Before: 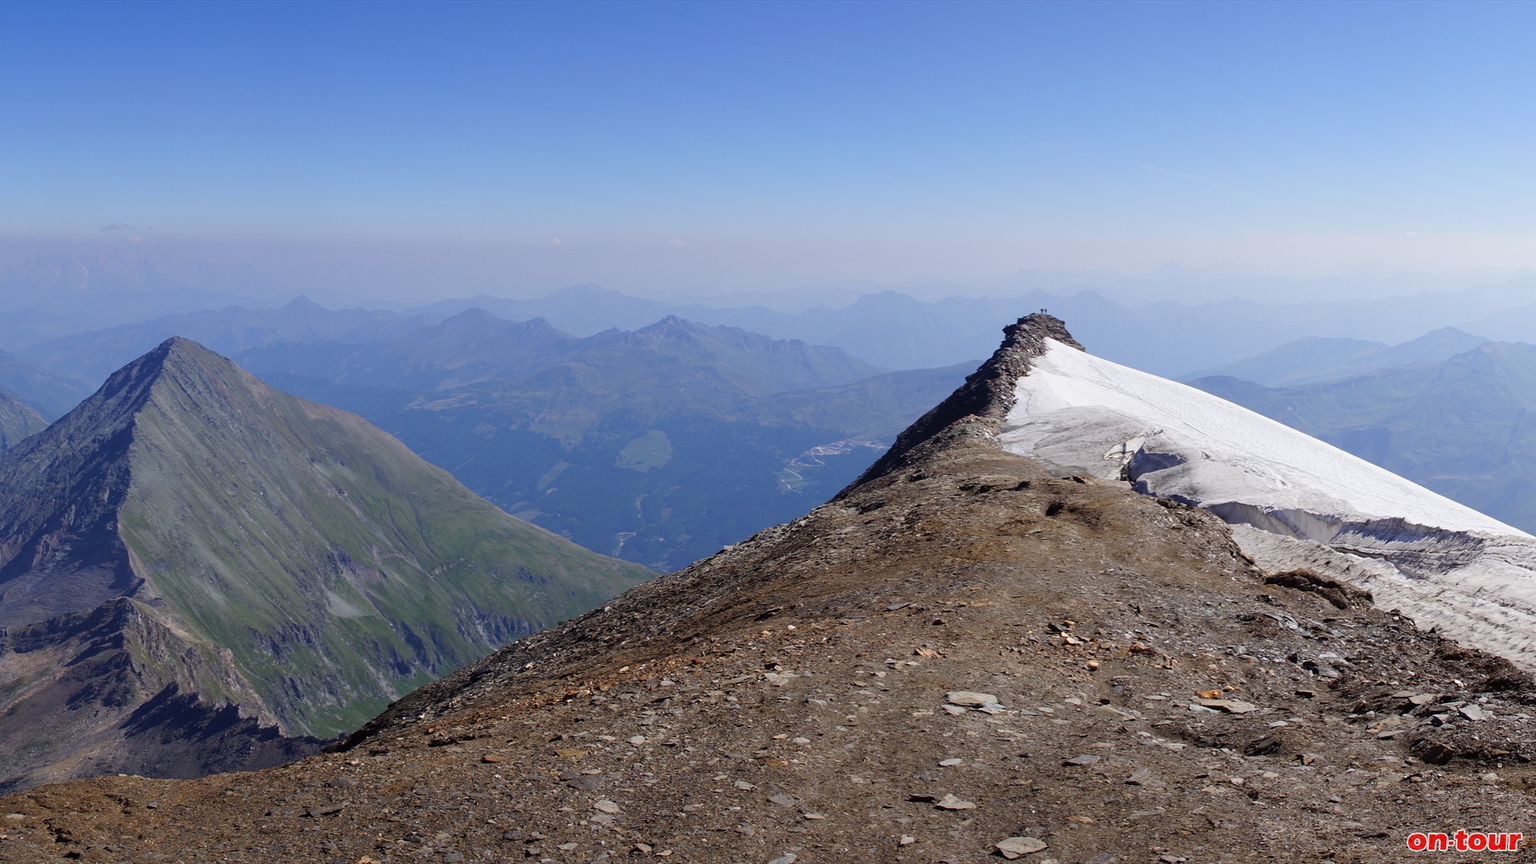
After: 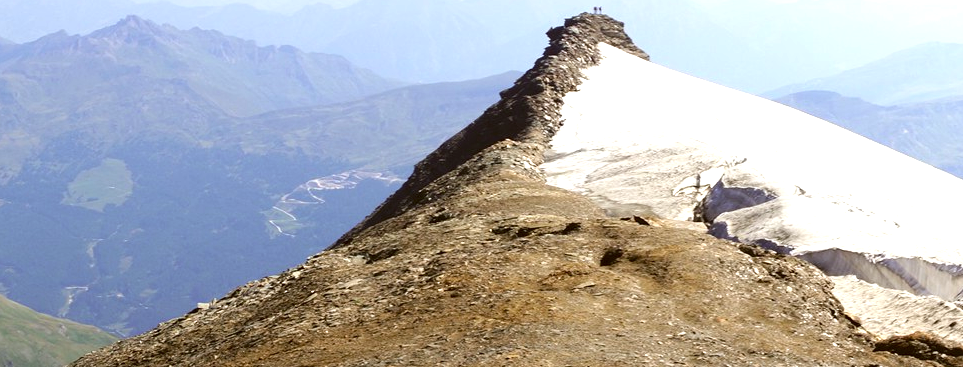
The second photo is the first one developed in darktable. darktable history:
crop: left 36.835%, top 35.111%, right 12.959%, bottom 30.844%
exposure: black level correction 0, exposure 1.097 EV, compensate highlight preservation false
color correction: highlights a* -1.34, highlights b* 10.49, shadows a* 0.39, shadows b* 19.09
